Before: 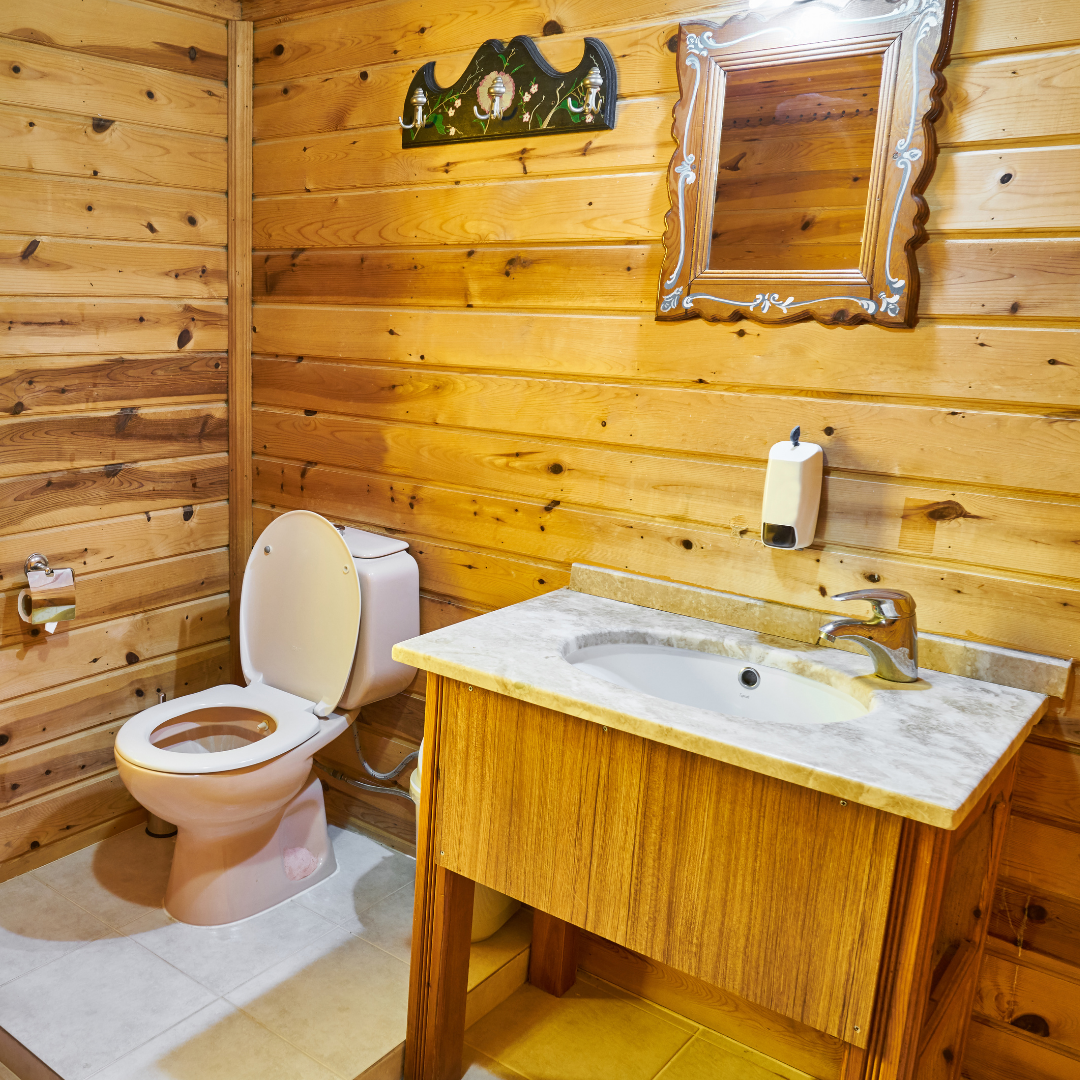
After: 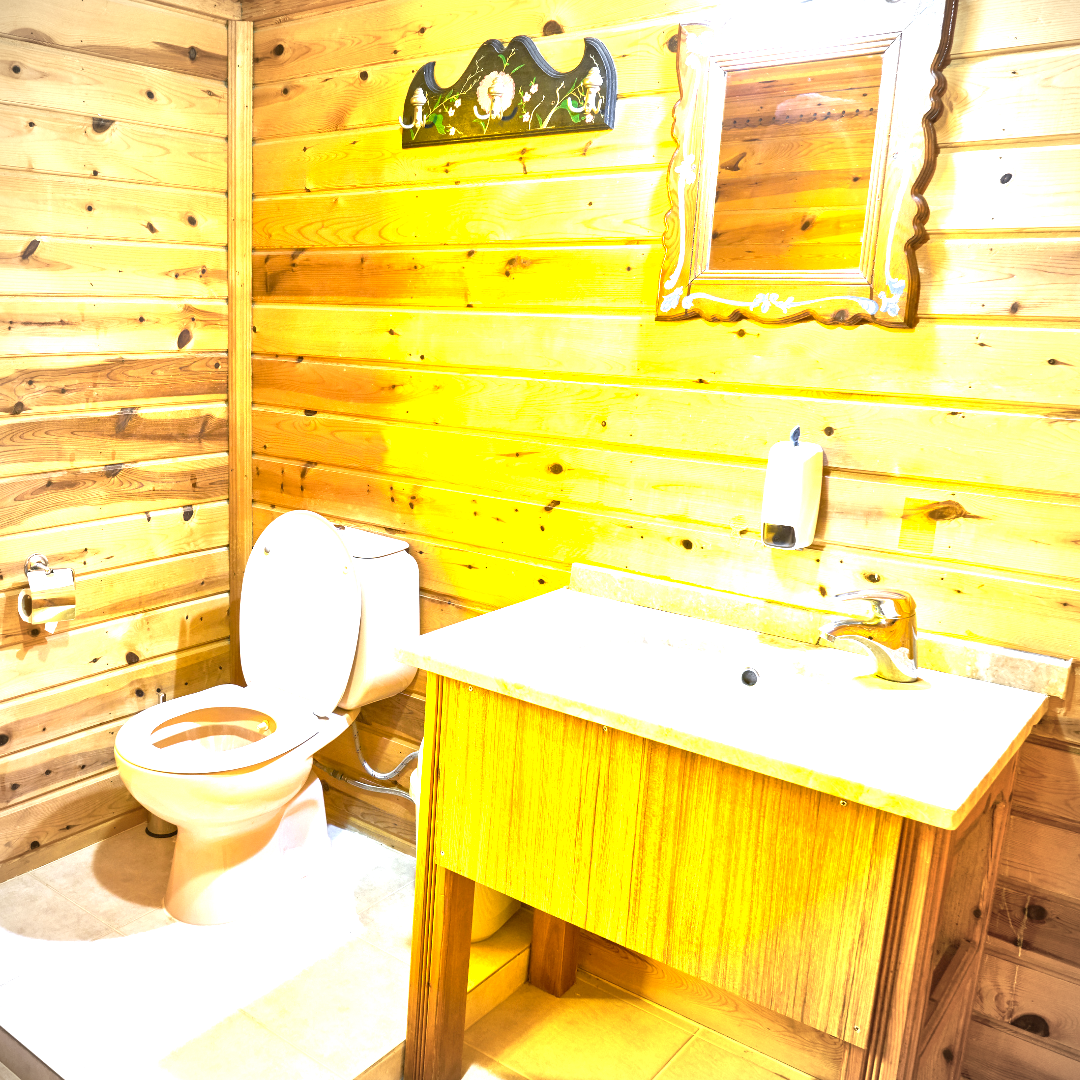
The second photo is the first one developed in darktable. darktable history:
vignetting: fall-off radius 60.92%
color contrast: green-magenta contrast 0.8, blue-yellow contrast 1.1, unbound 0
exposure: exposure 2 EV, compensate exposure bias true, compensate highlight preservation false
